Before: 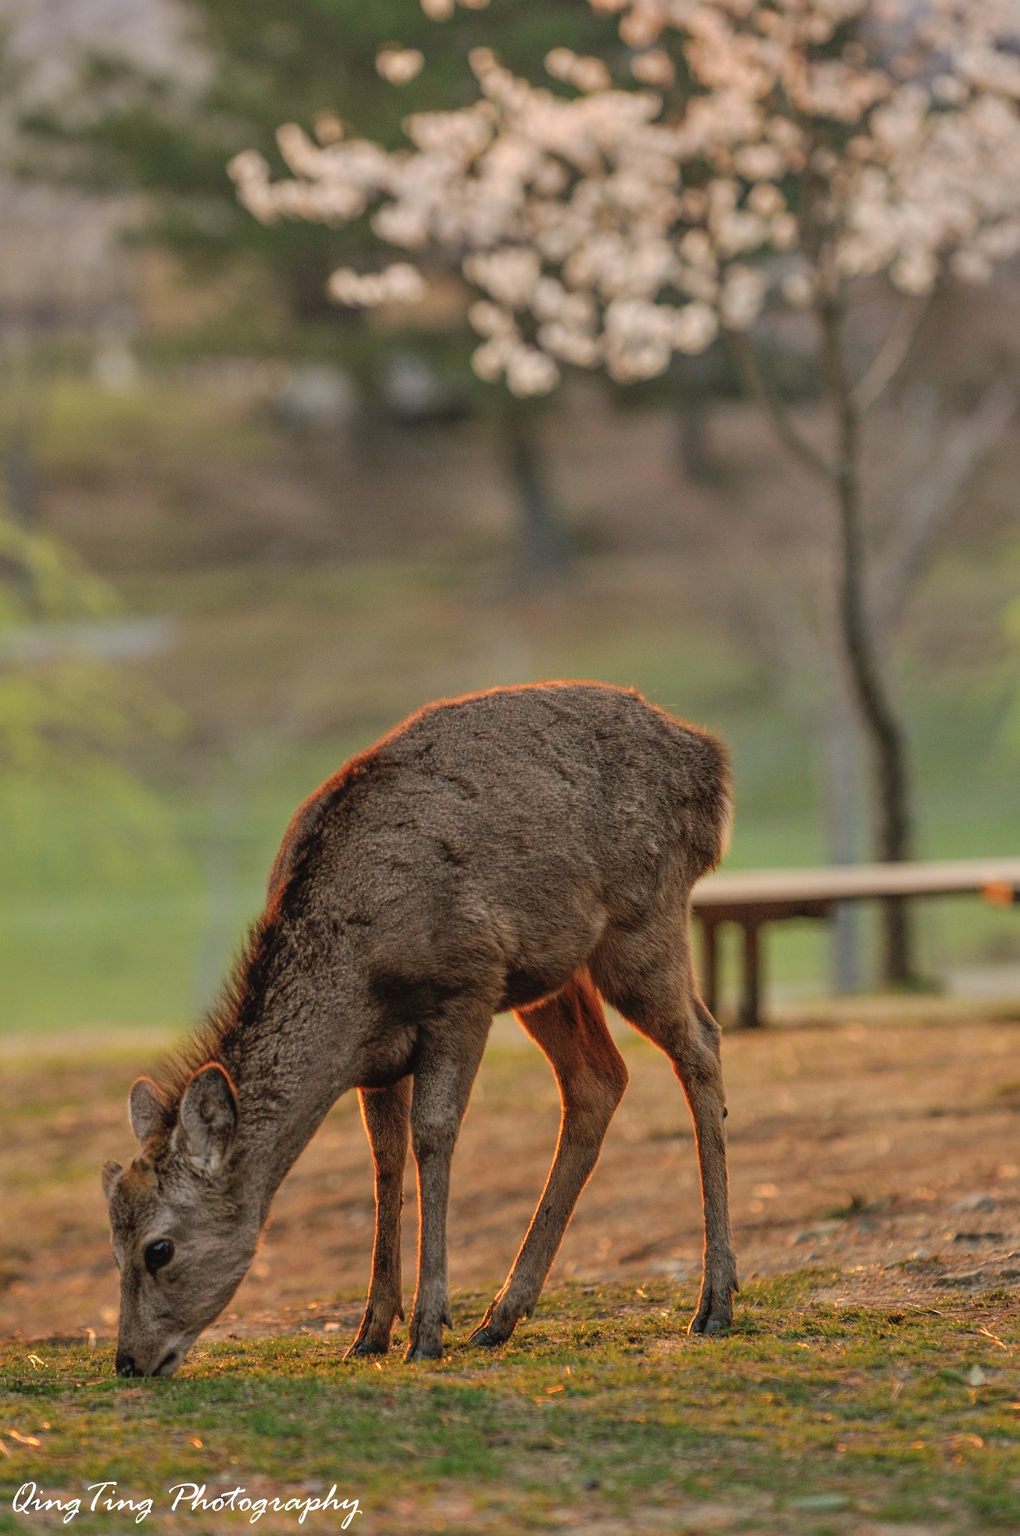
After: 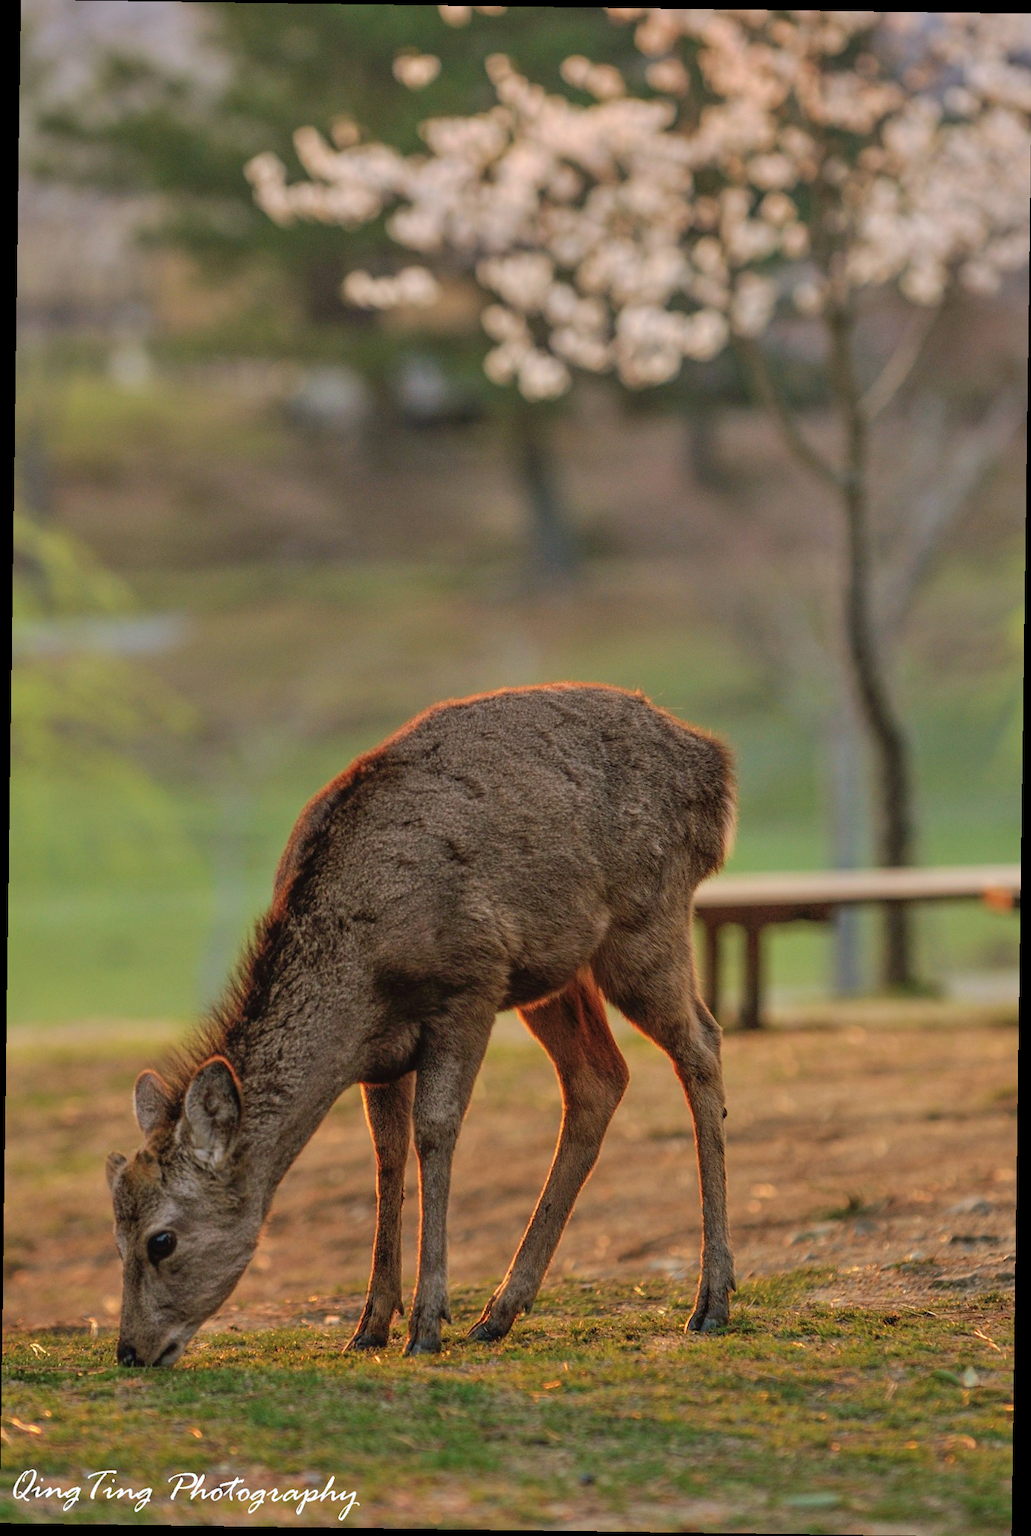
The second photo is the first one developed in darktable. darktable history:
velvia: on, module defaults
white balance: red 0.976, blue 1.04
rotate and perspective: rotation 0.8°, automatic cropping off
